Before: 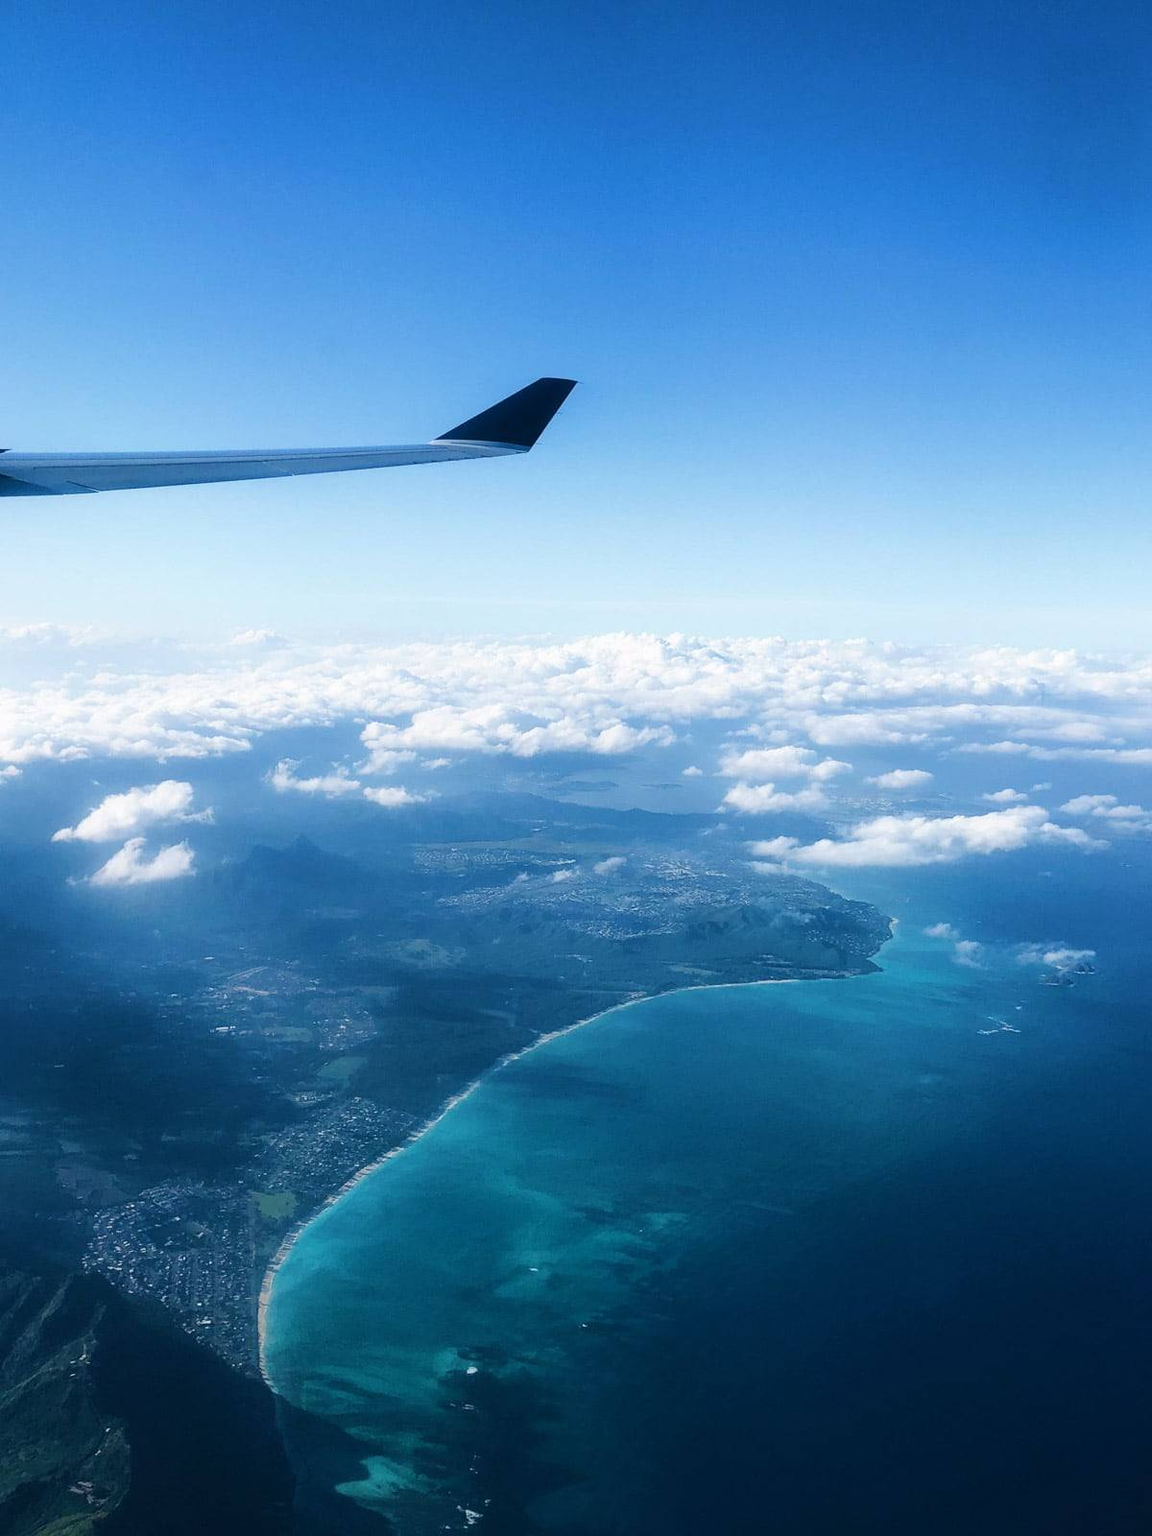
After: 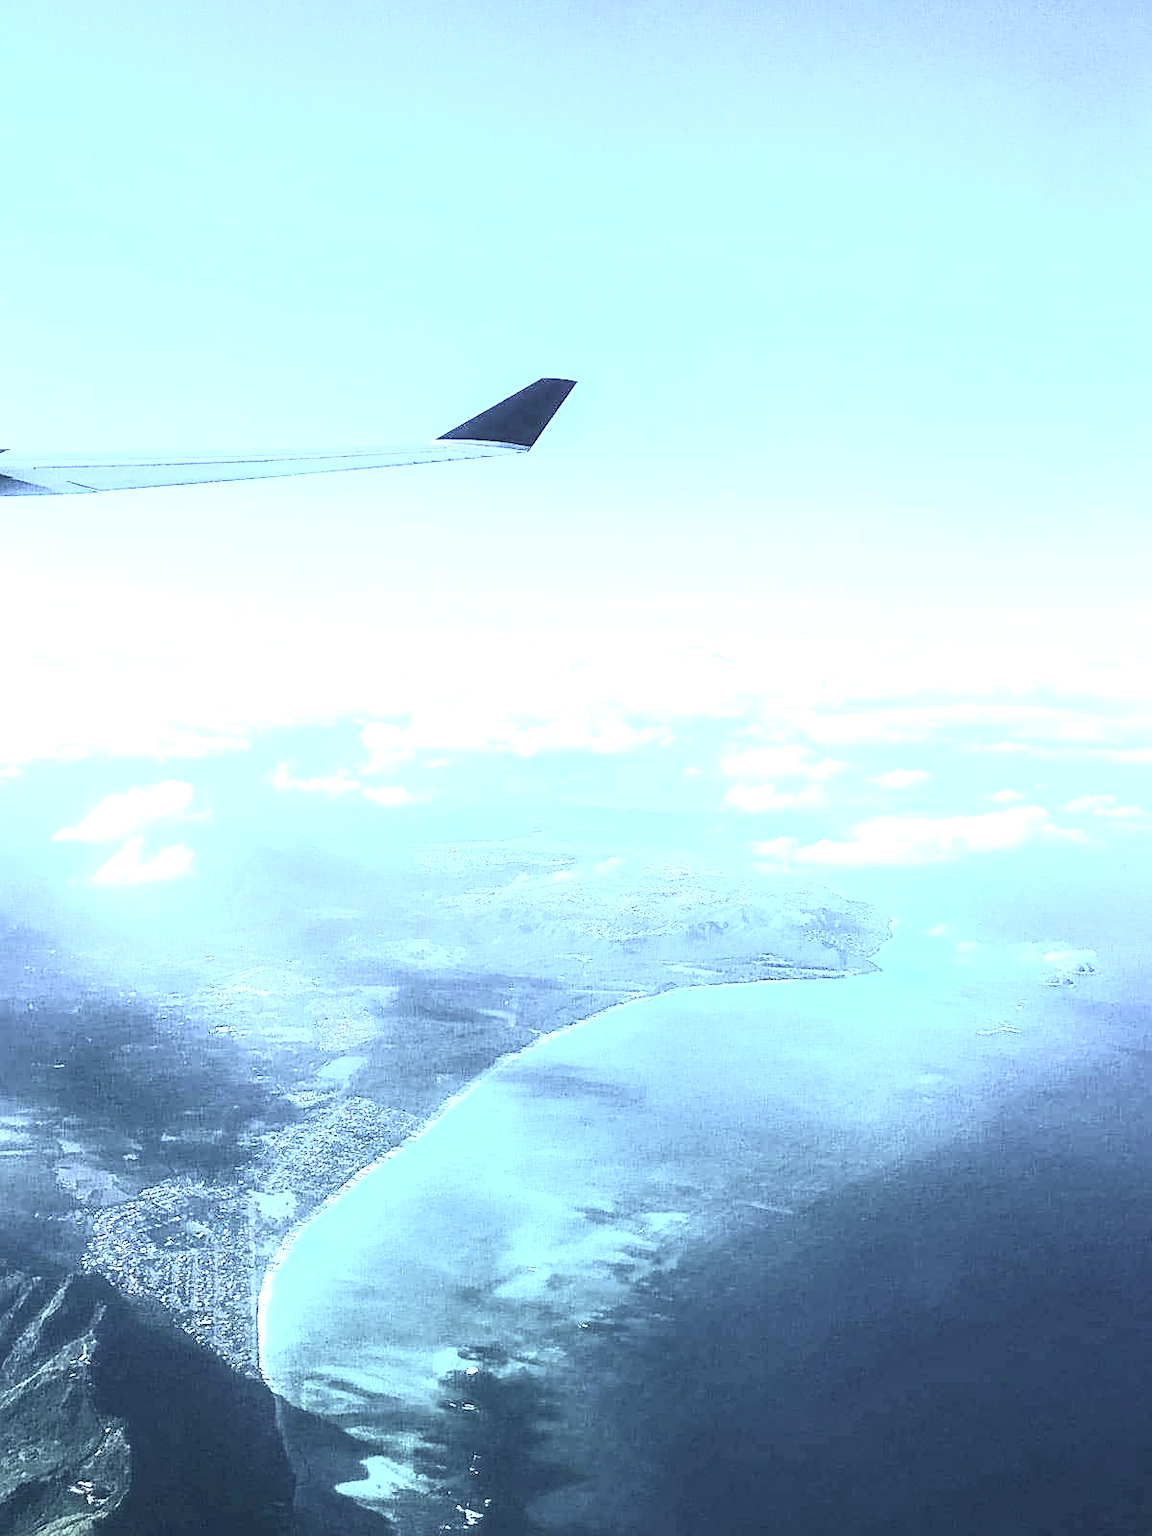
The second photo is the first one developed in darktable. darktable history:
local contrast: detail 130%
contrast brightness saturation: contrast 0.555, brightness 0.568, saturation -0.341
exposure: black level correction 0.001, exposure 1.736 EV, compensate highlight preservation false
sharpen: on, module defaults
